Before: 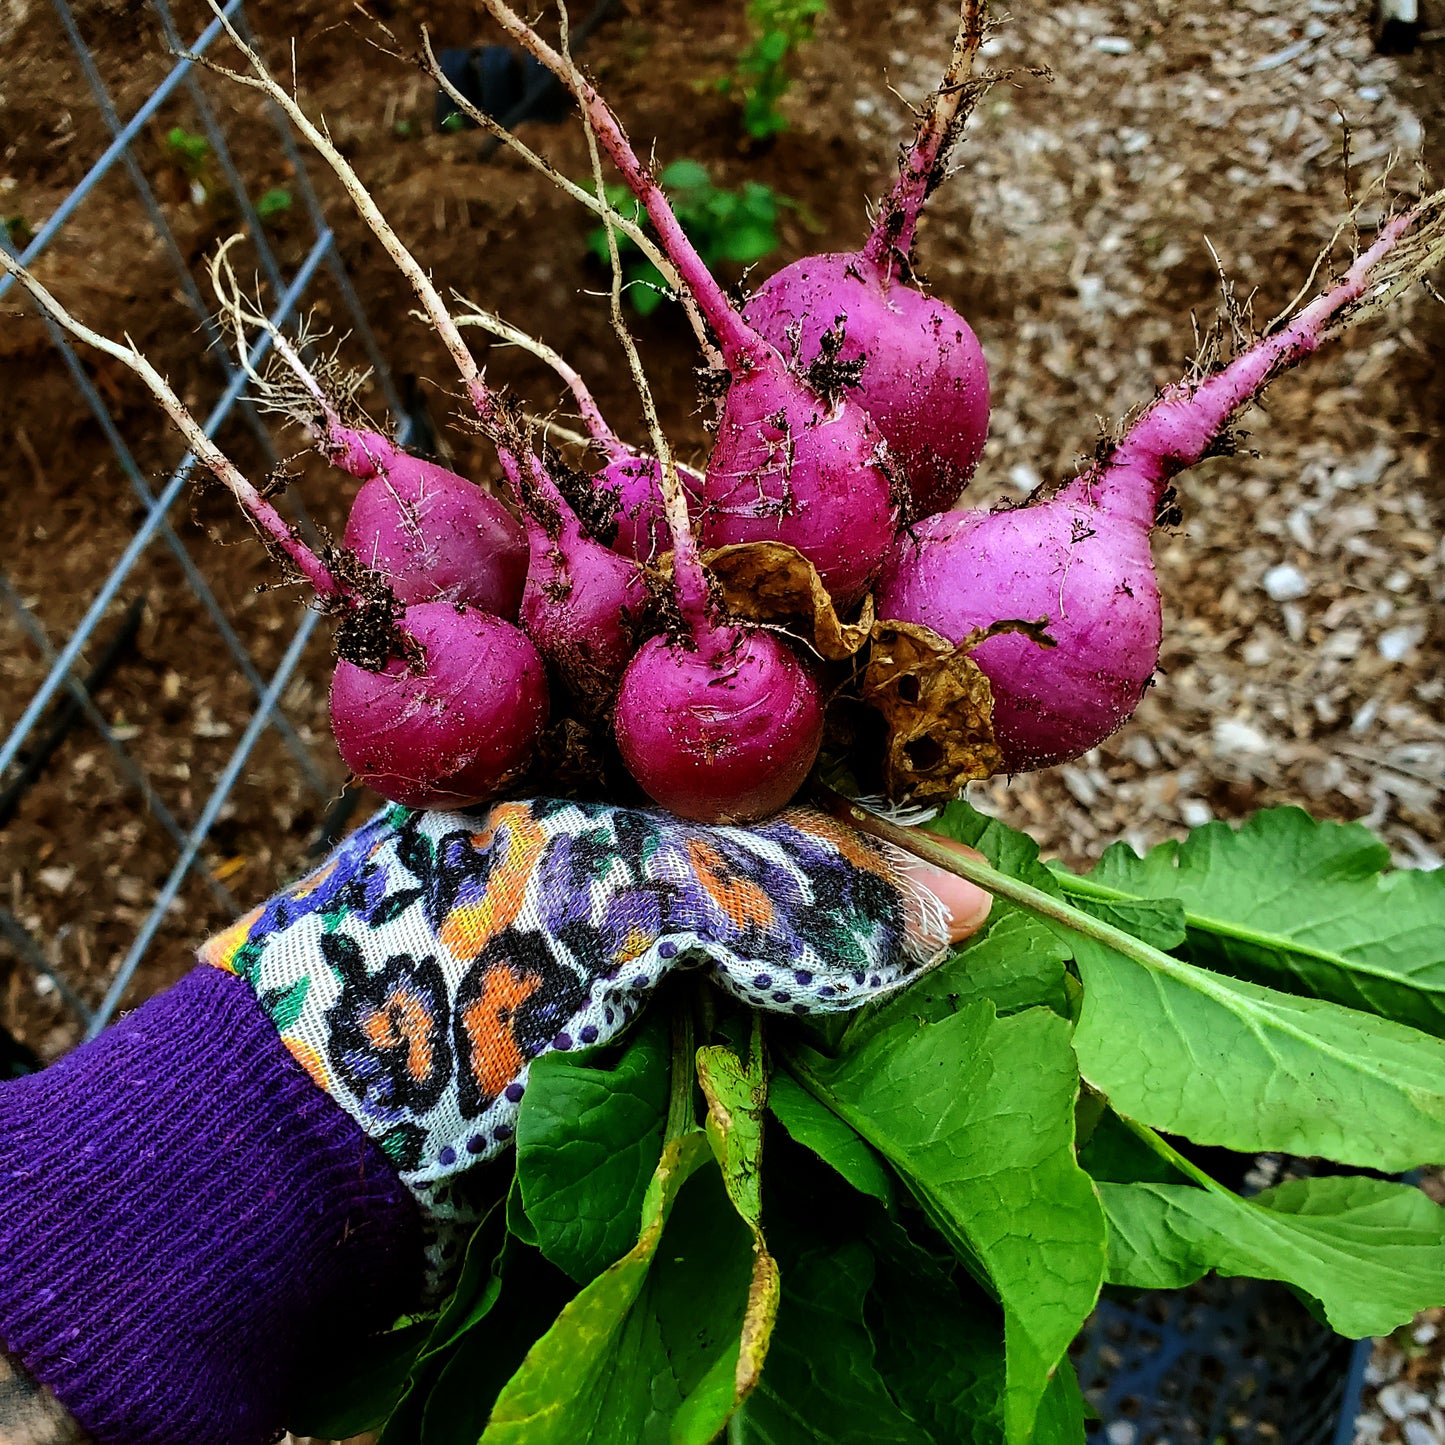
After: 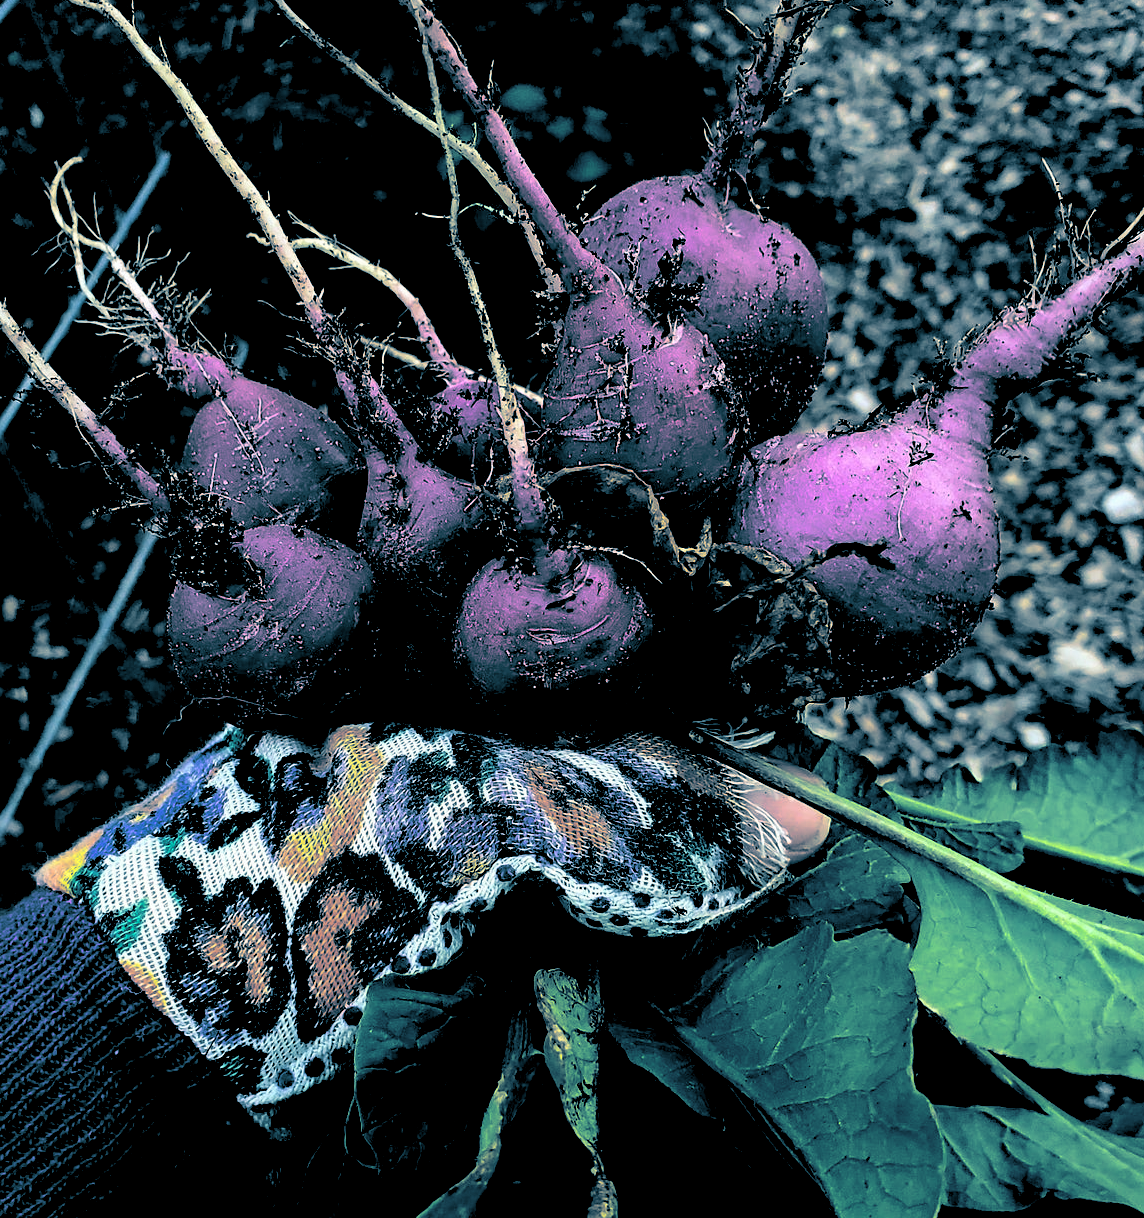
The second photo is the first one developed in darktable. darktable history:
split-toning: shadows › hue 212.4°, balance -70
exposure: black level correction 0.056, compensate highlight preservation false
crop: left 11.225%, top 5.381%, right 9.565%, bottom 10.314%
